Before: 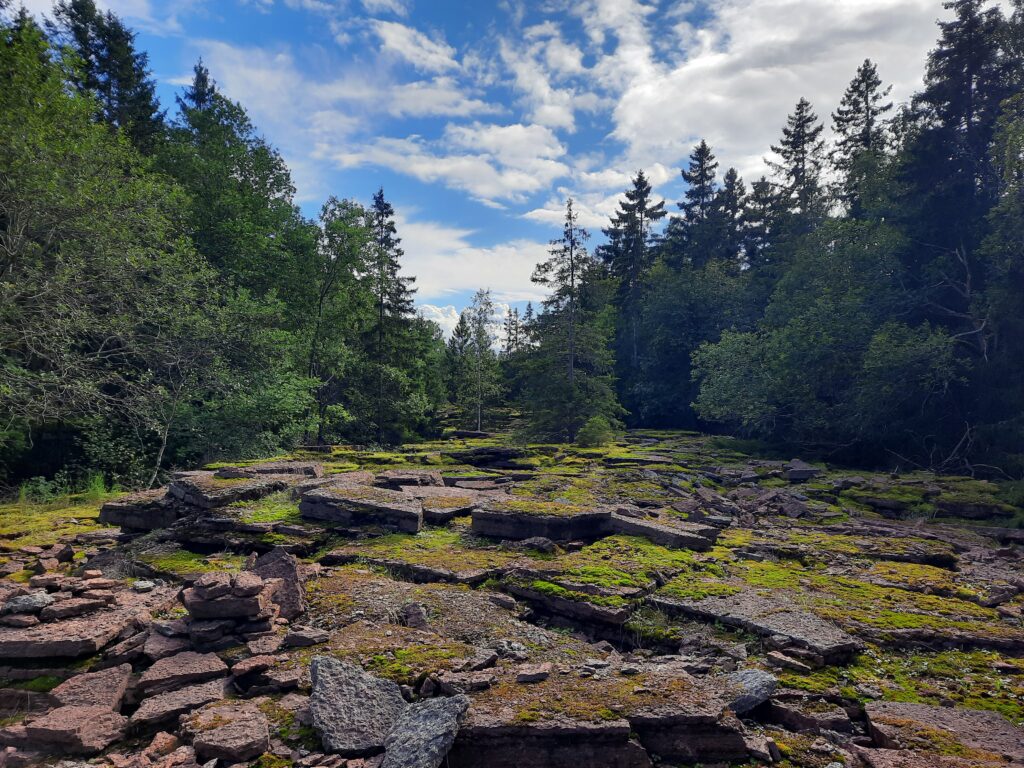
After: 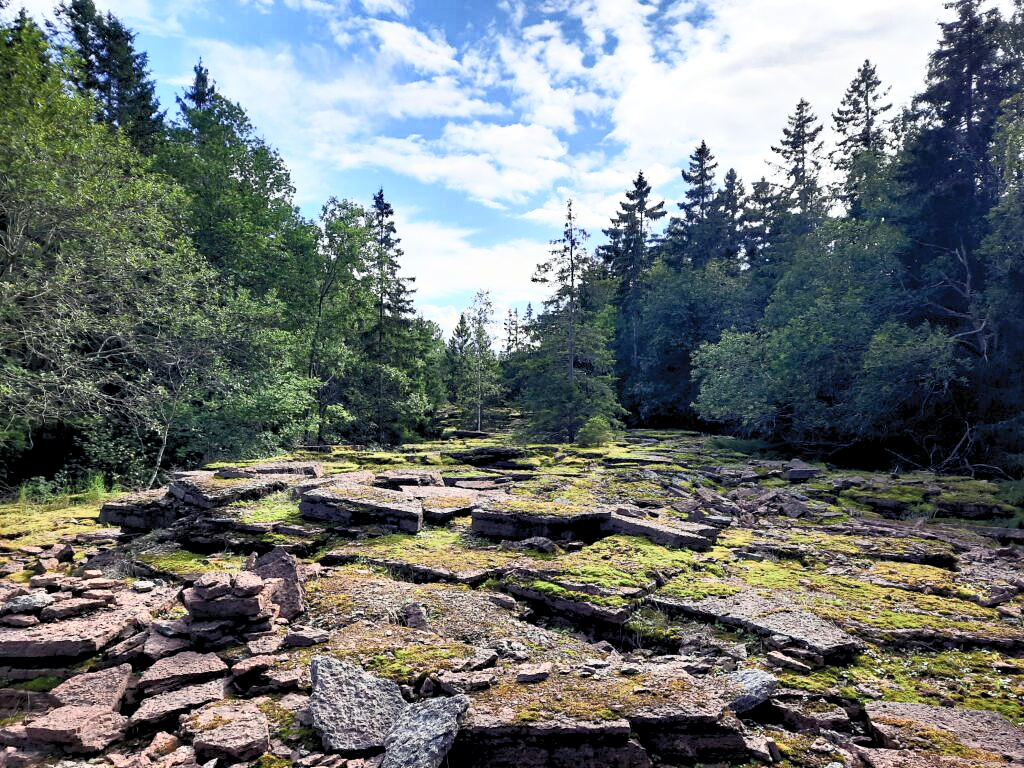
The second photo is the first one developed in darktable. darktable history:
haze removal: strength 0.276, distance 0.247, compatibility mode true, adaptive false
contrast brightness saturation: contrast 0.42, brightness 0.552, saturation -0.182
color balance rgb: shadows lift › chroma 1.02%, shadows lift › hue 240.42°, global offset › luminance -0.51%, perceptual saturation grading › global saturation 20%, perceptual saturation grading › highlights -49.247%, perceptual saturation grading › shadows 25.025%, perceptual brilliance grading › highlights 8.54%, perceptual brilliance grading › mid-tones 2.965%, perceptual brilliance grading › shadows 1.33%
